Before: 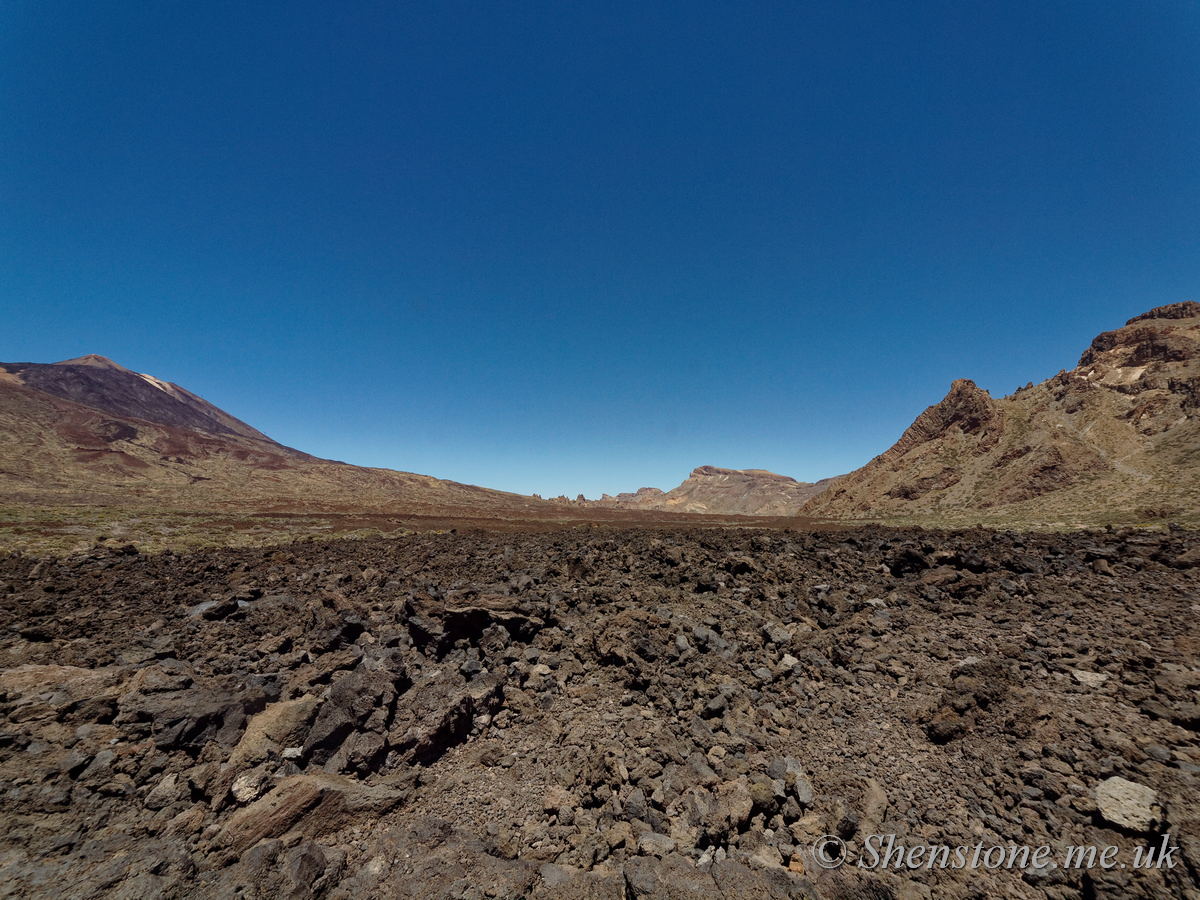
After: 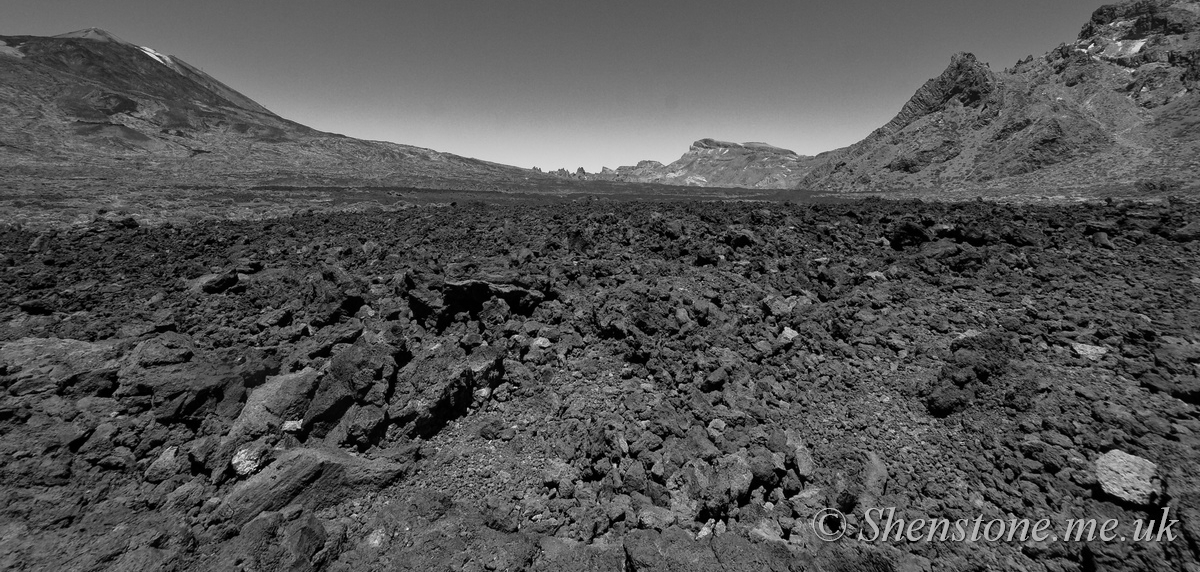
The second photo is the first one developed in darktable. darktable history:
crop and rotate: top 36.435%
monochrome: size 1
base curve: curves: ch0 [(0, 0) (0.257, 0.25) (0.482, 0.586) (0.757, 0.871) (1, 1)]
